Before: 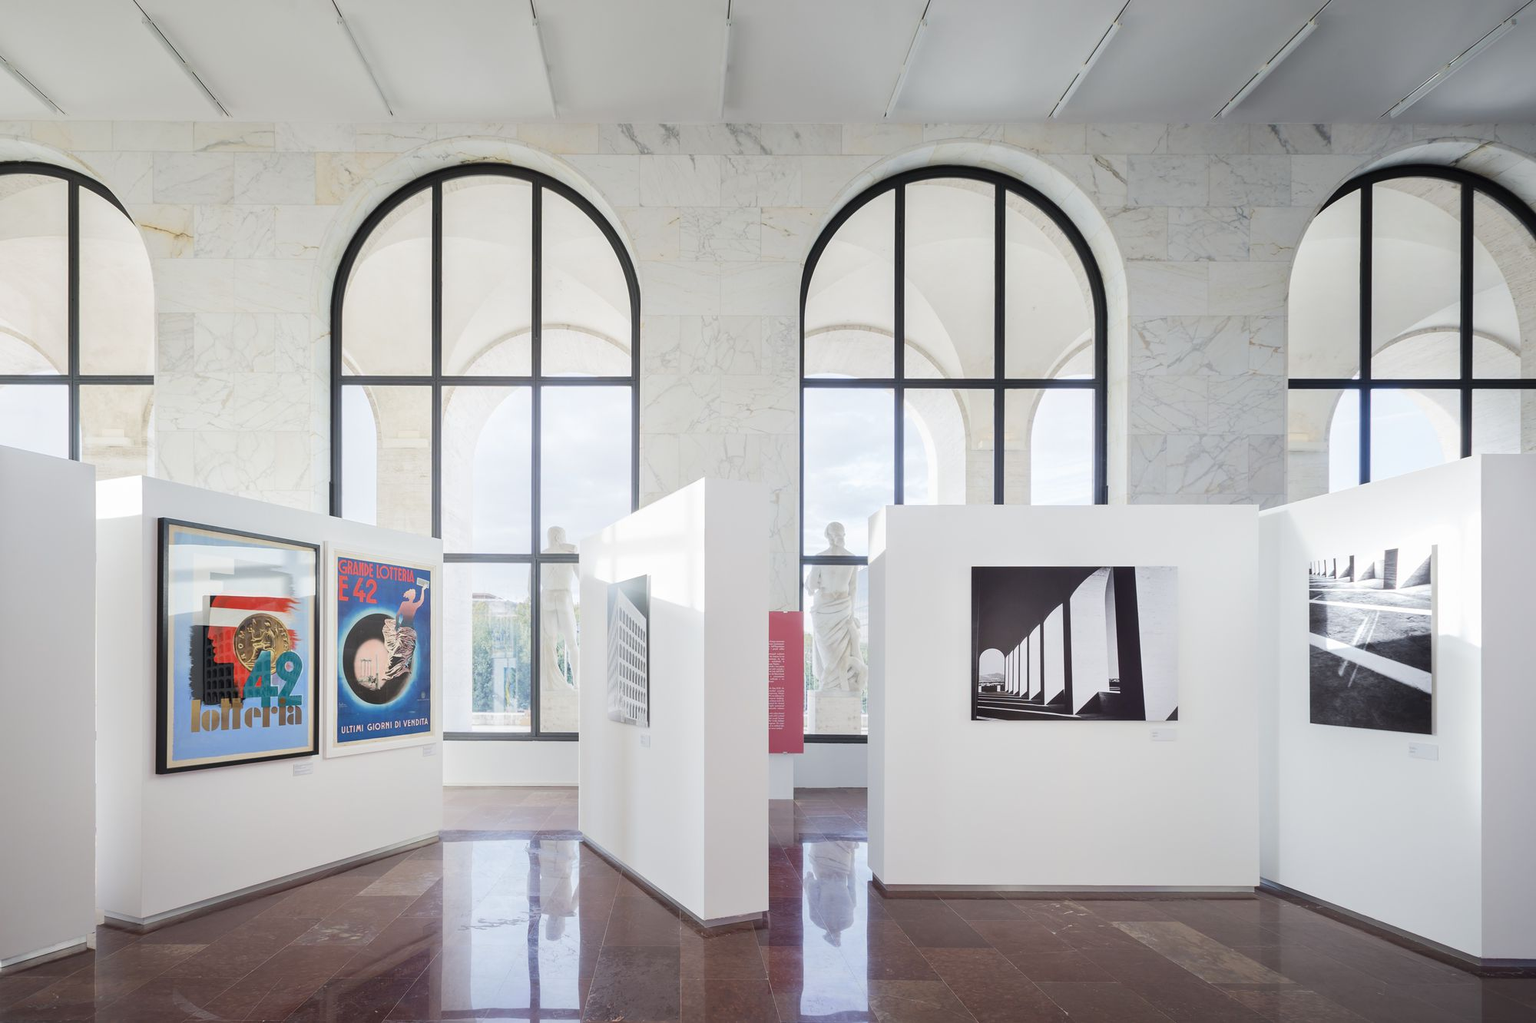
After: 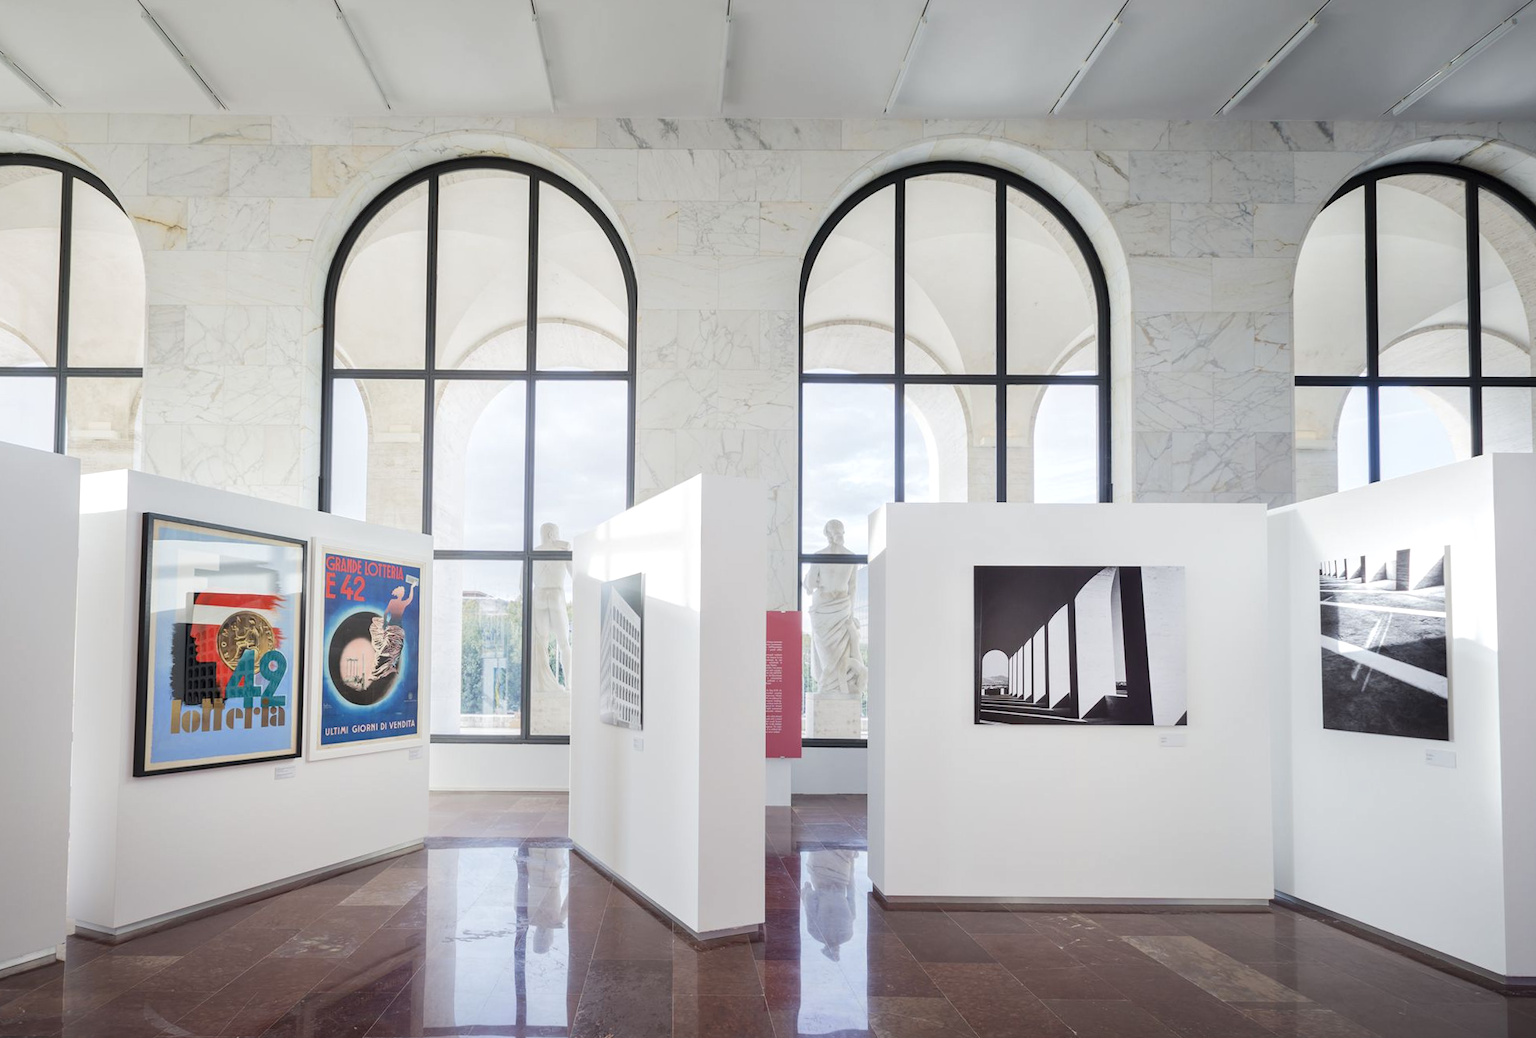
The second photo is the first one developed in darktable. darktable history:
rotate and perspective: rotation 0.226°, lens shift (vertical) -0.042, crop left 0.023, crop right 0.982, crop top 0.006, crop bottom 0.994
local contrast: highlights 100%, shadows 100%, detail 120%, midtone range 0.2
